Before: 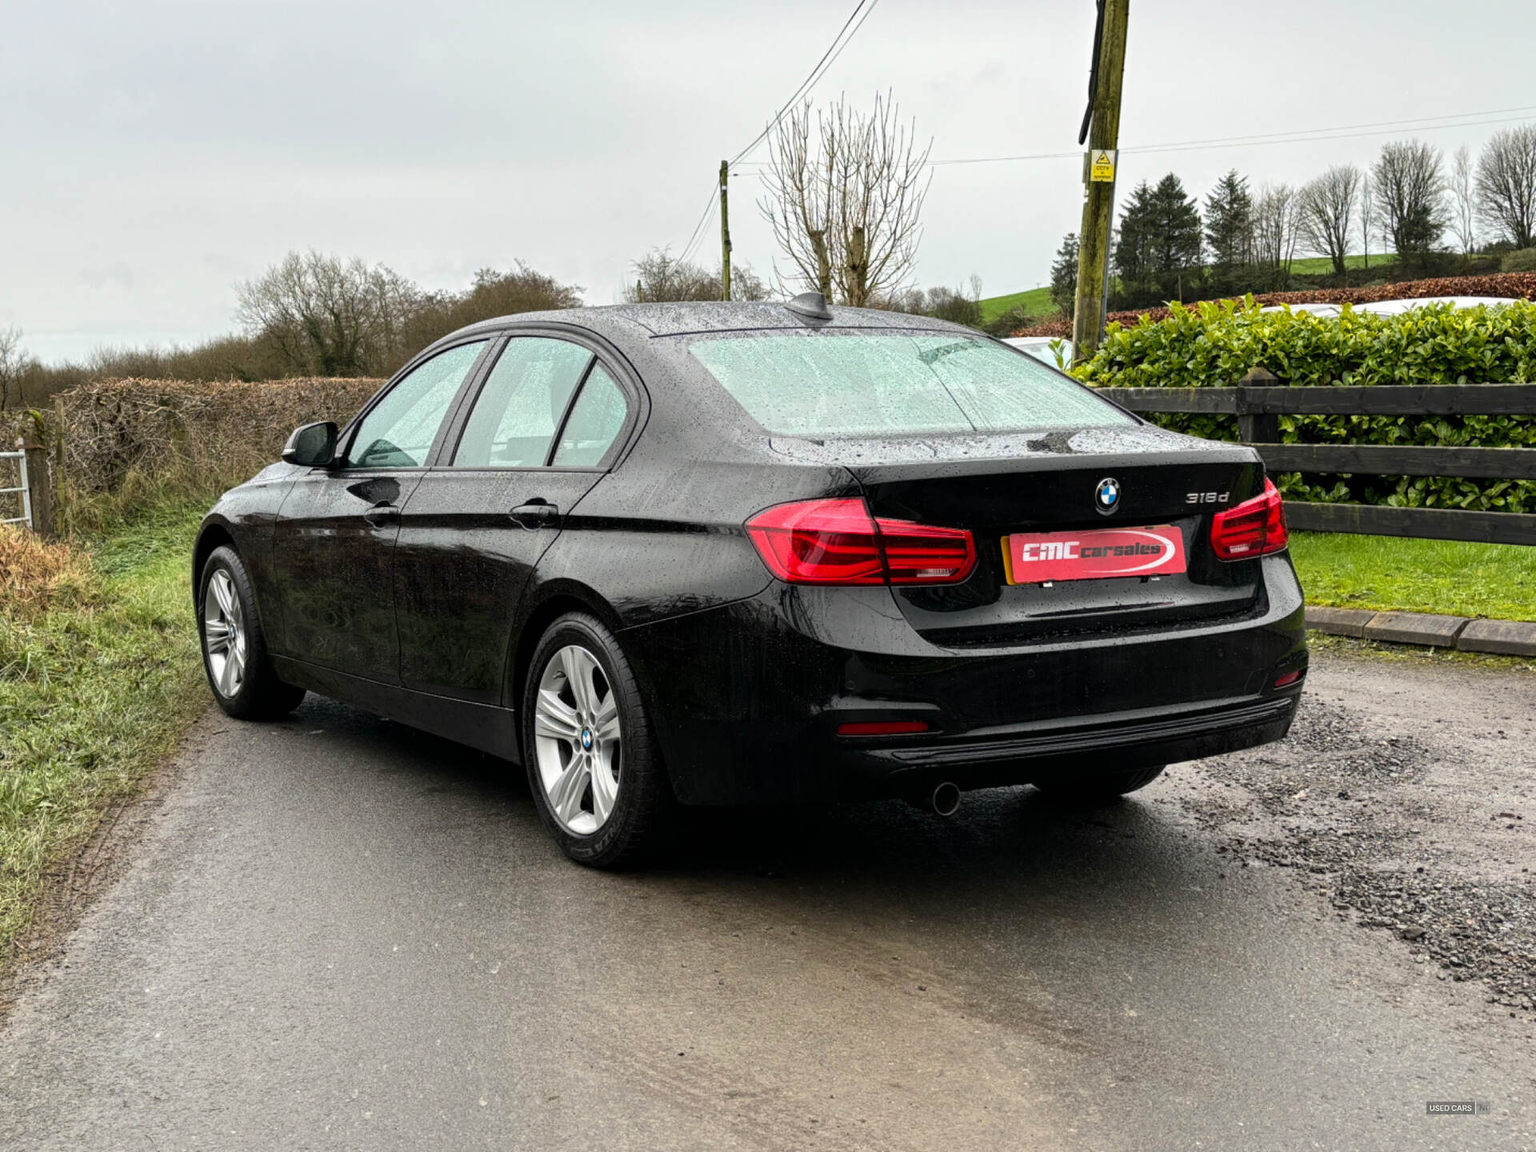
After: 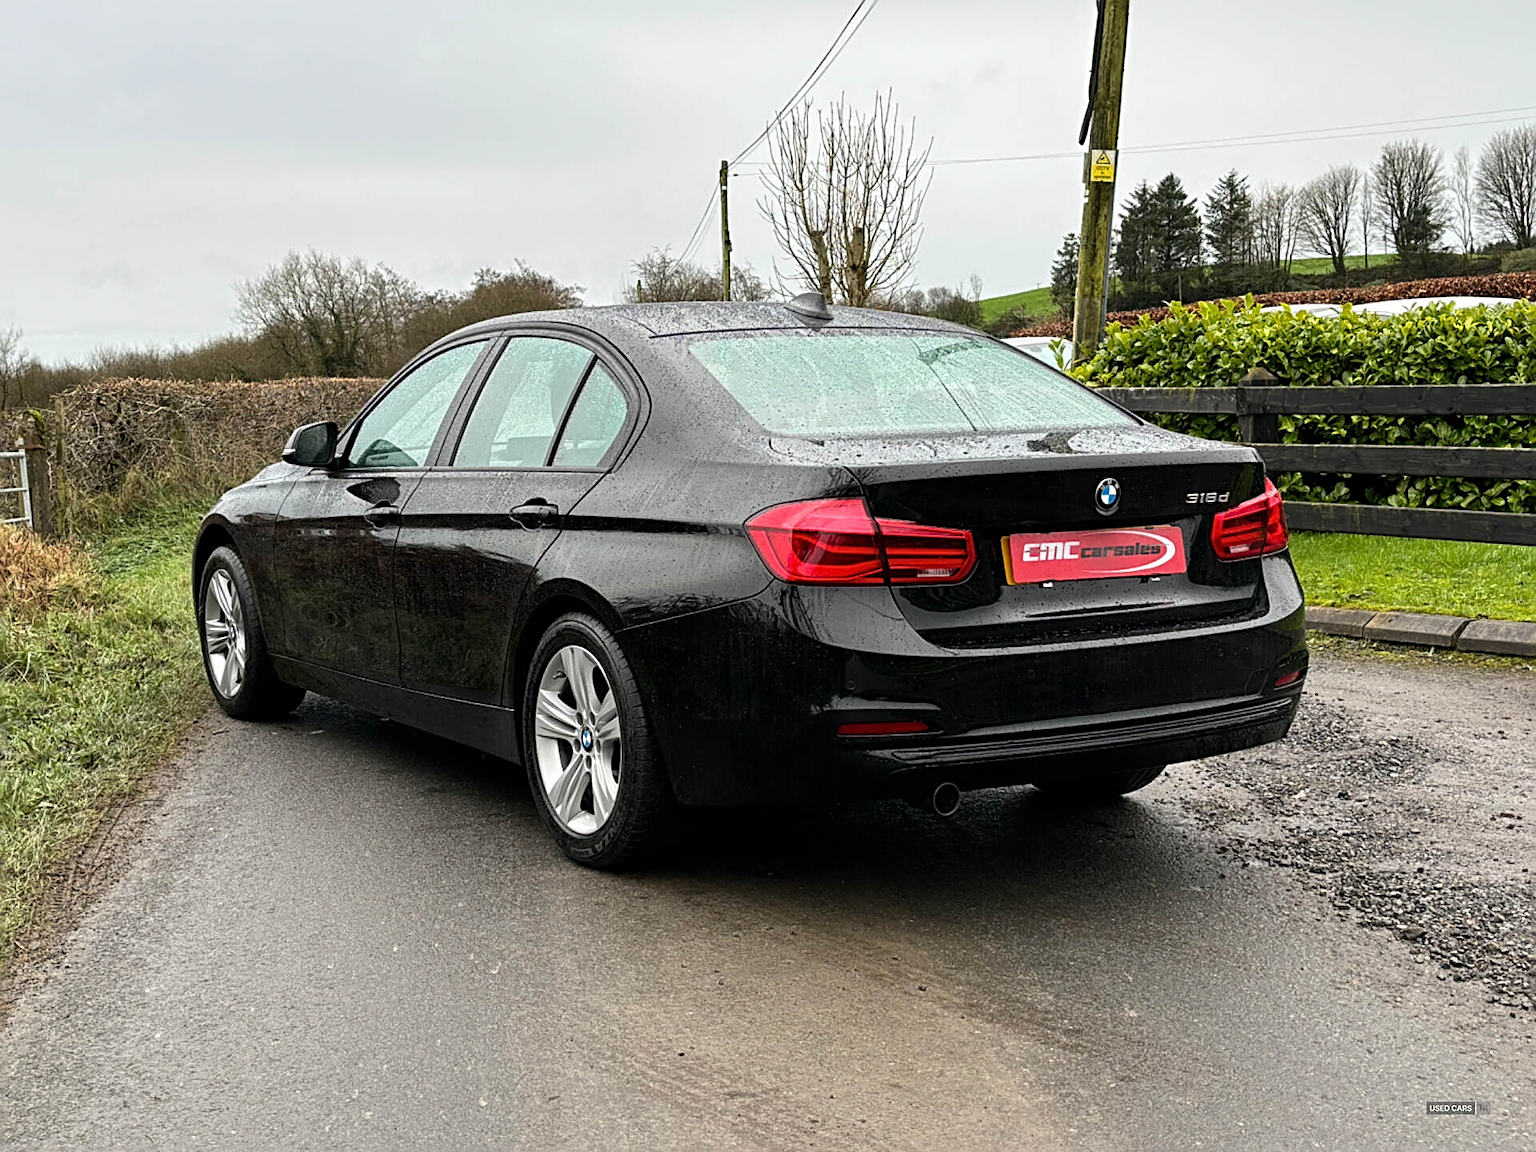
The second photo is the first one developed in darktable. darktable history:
sharpen: radius 2.533, amount 0.63
